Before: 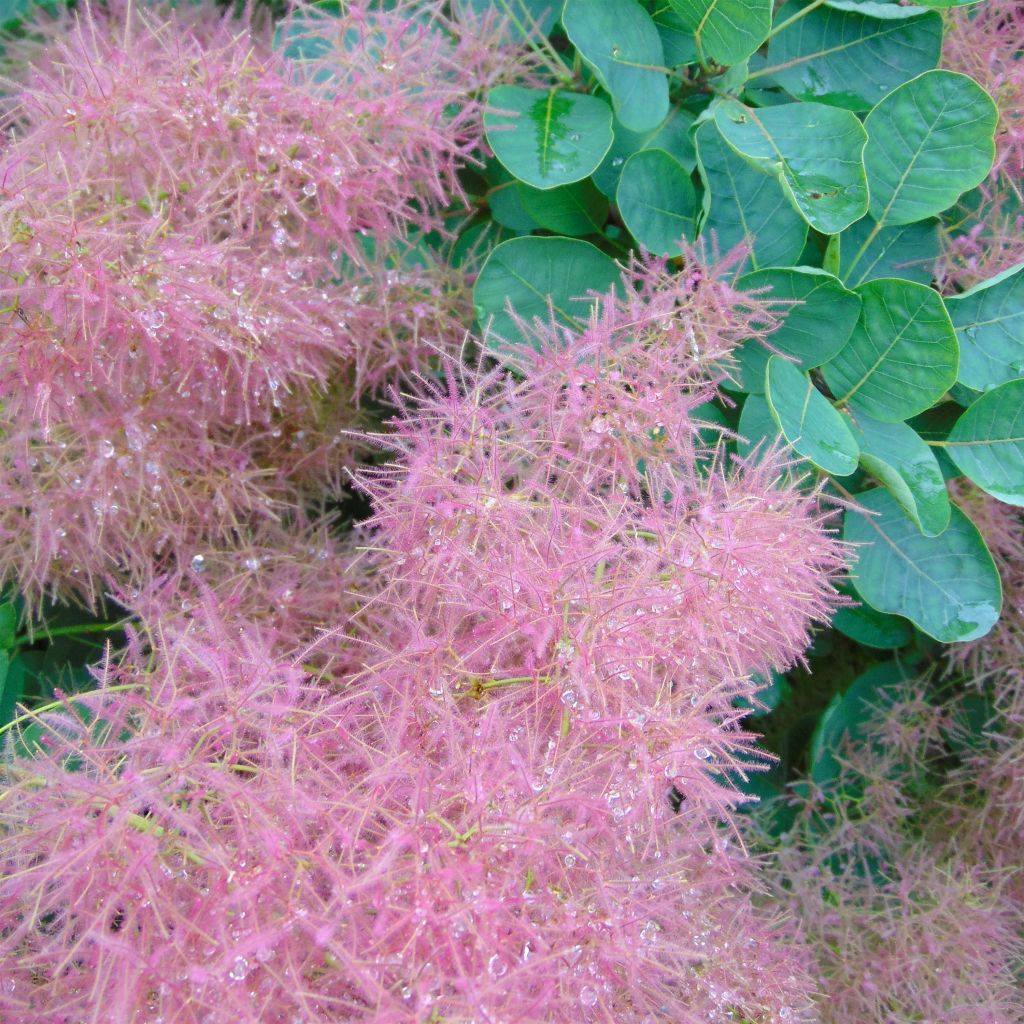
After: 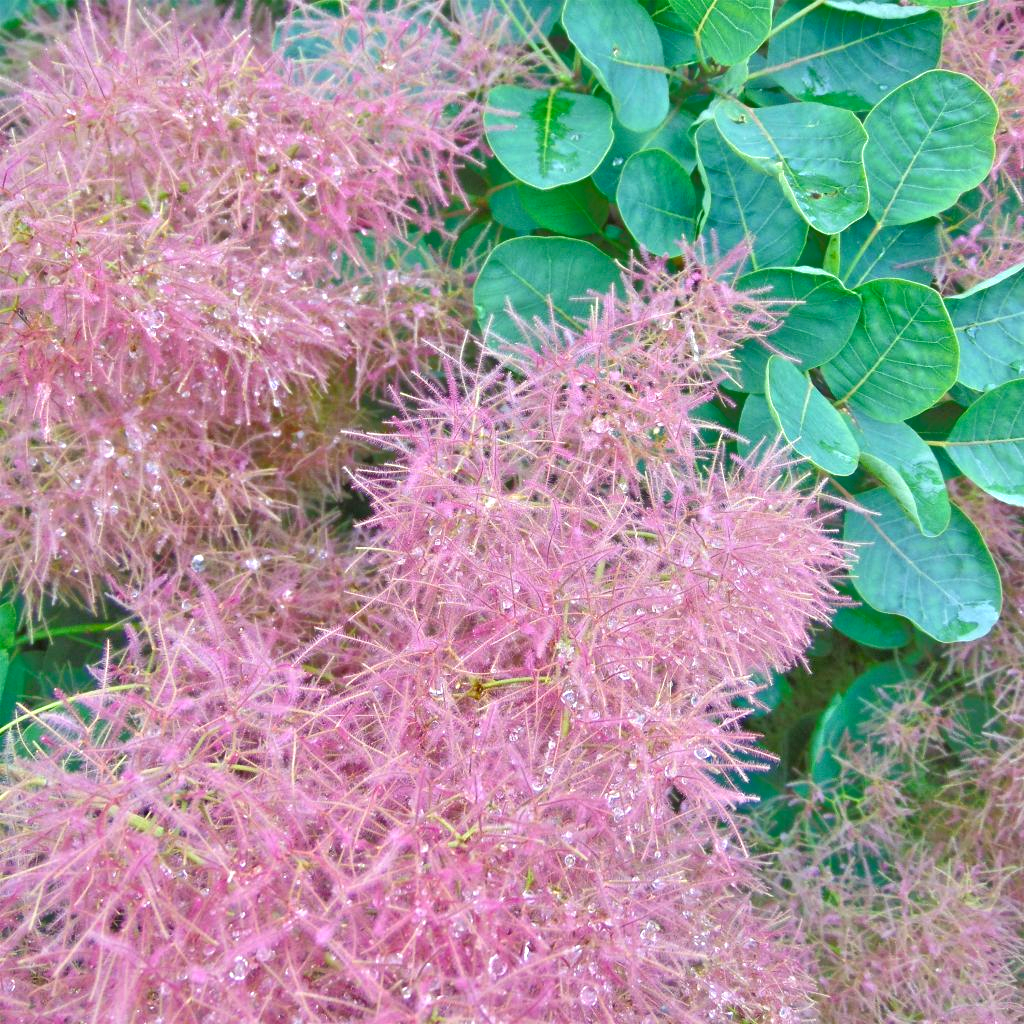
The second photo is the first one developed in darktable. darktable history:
shadows and highlights: radius 168.62, shadows 26.84, white point adjustment 3.04, highlights -68.08, soften with gaussian
tone equalizer: -8 EV 1.97 EV, -7 EV 1.97 EV, -6 EV 2 EV, -5 EV 1.98 EV, -4 EV 1.99 EV, -3 EV 1.48 EV, -2 EV 0.995 EV, -1 EV 0.481 EV
